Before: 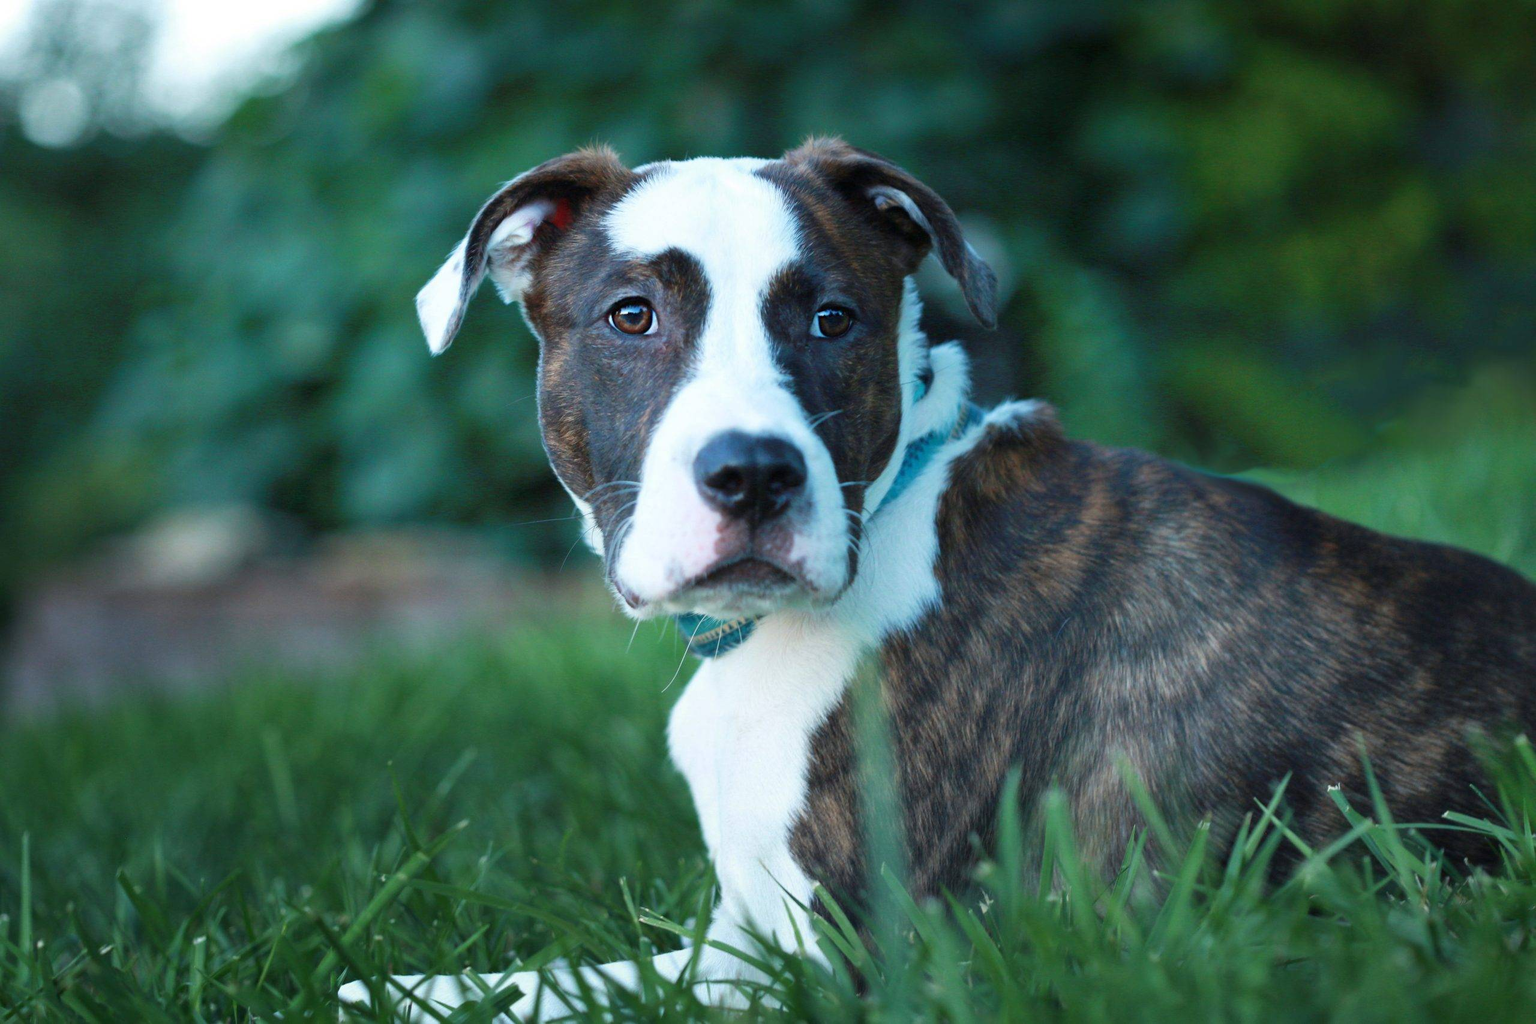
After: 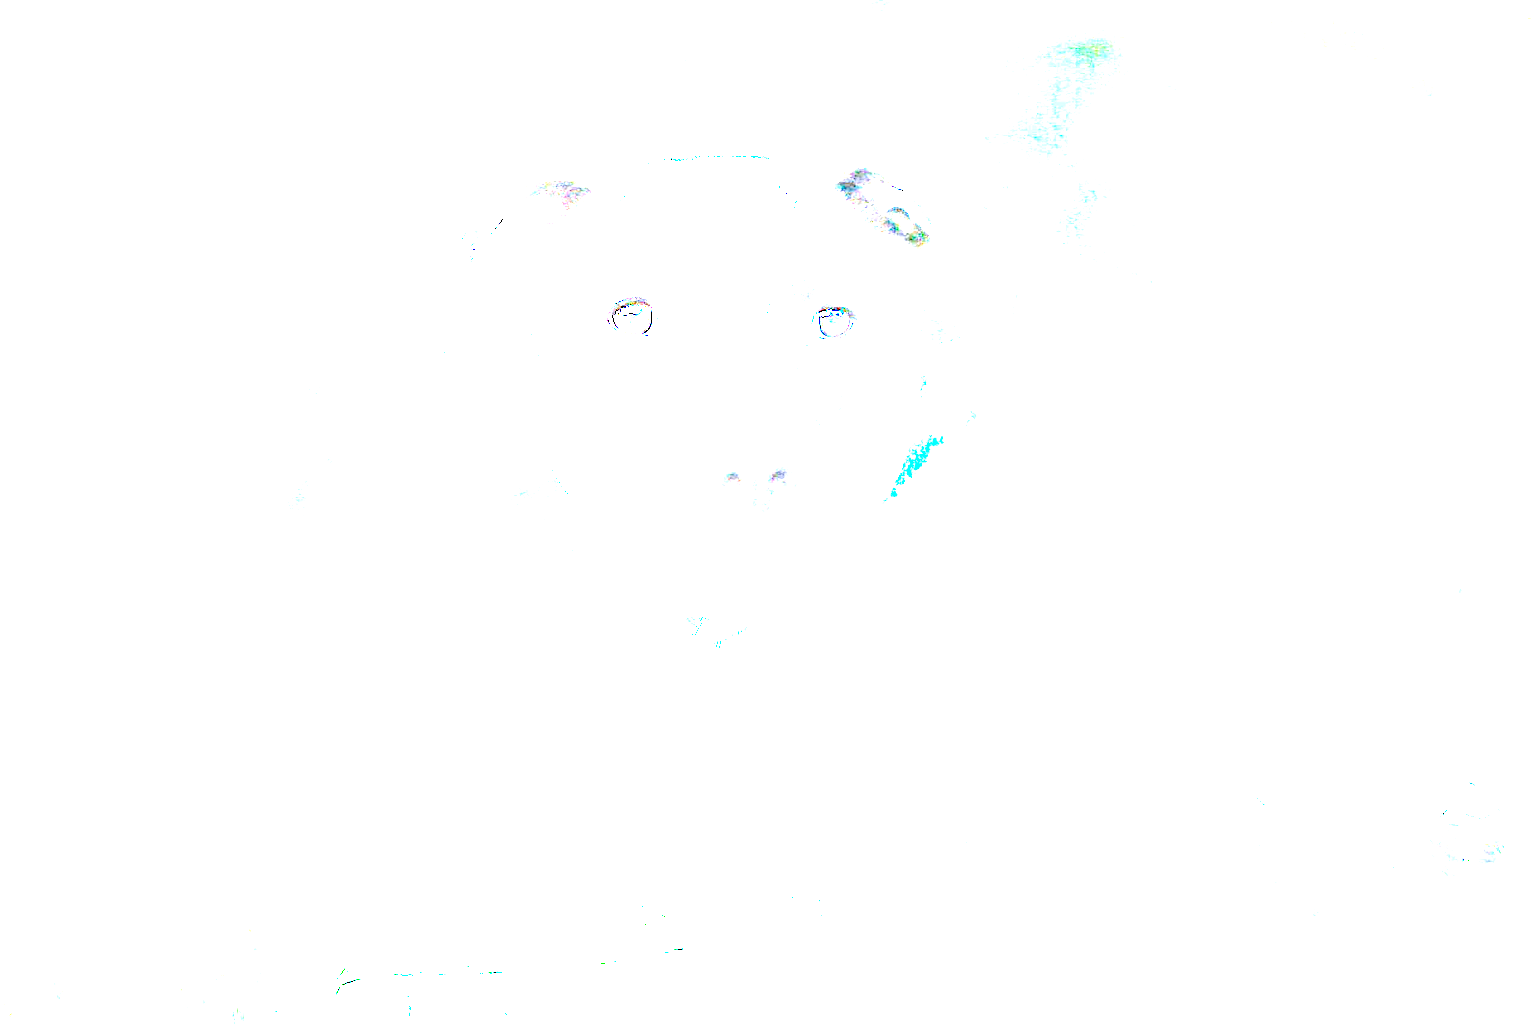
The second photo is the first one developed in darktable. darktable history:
levels: levels [0.116, 0.574, 1]
exposure: exposure 8 EV, compensate highlight preservation false
